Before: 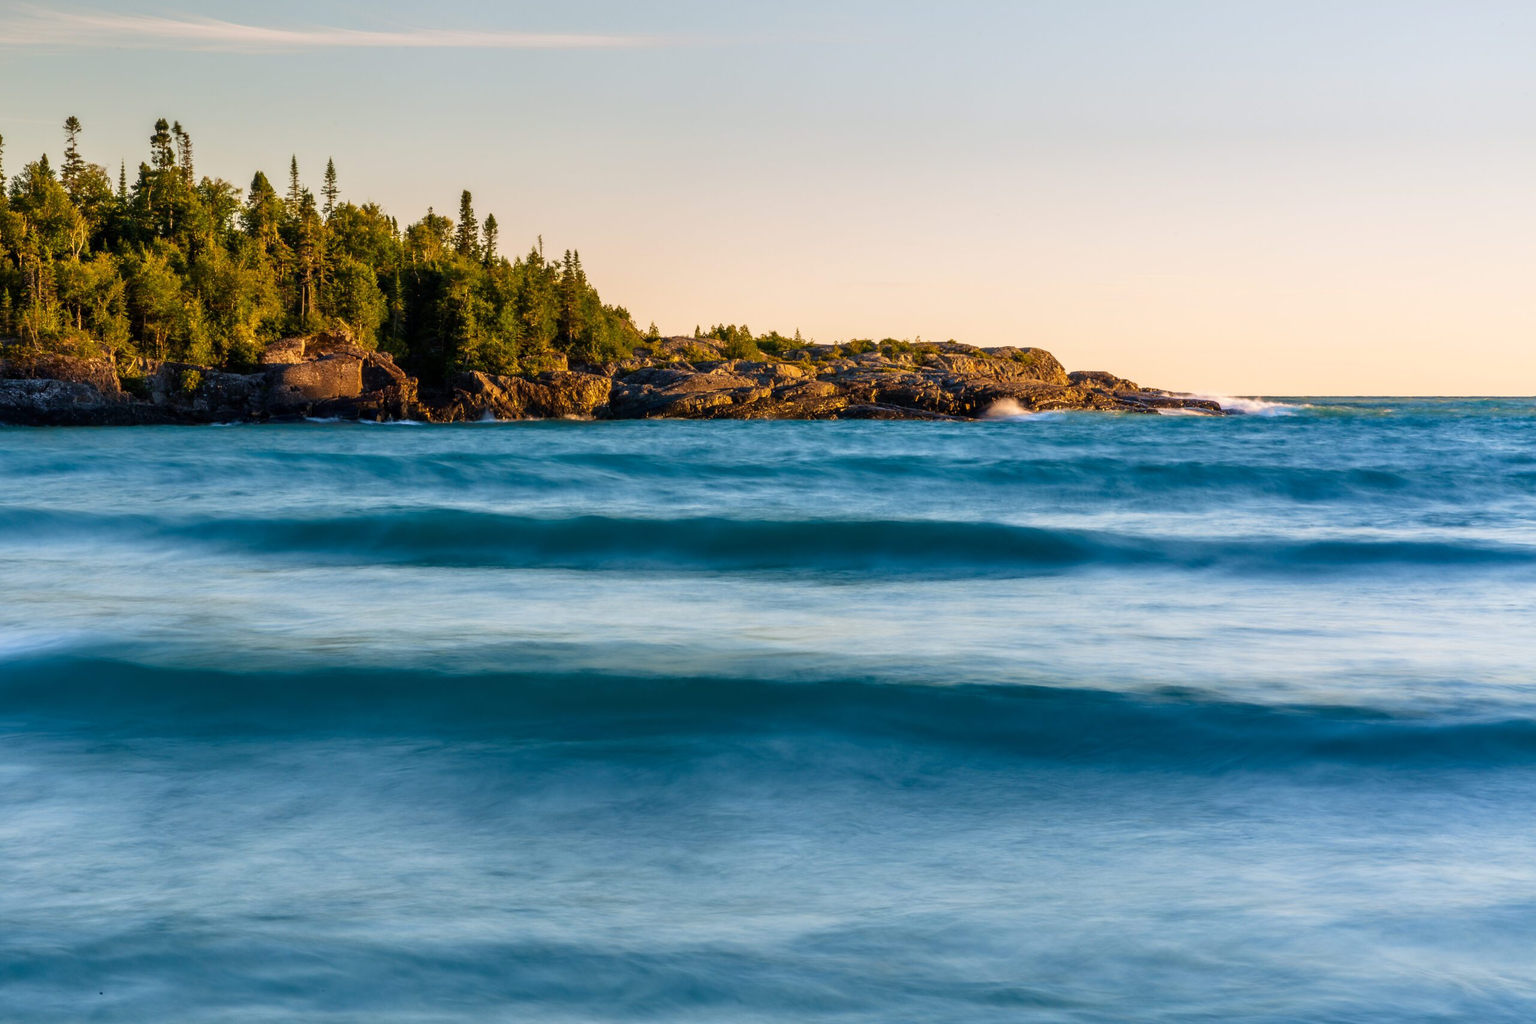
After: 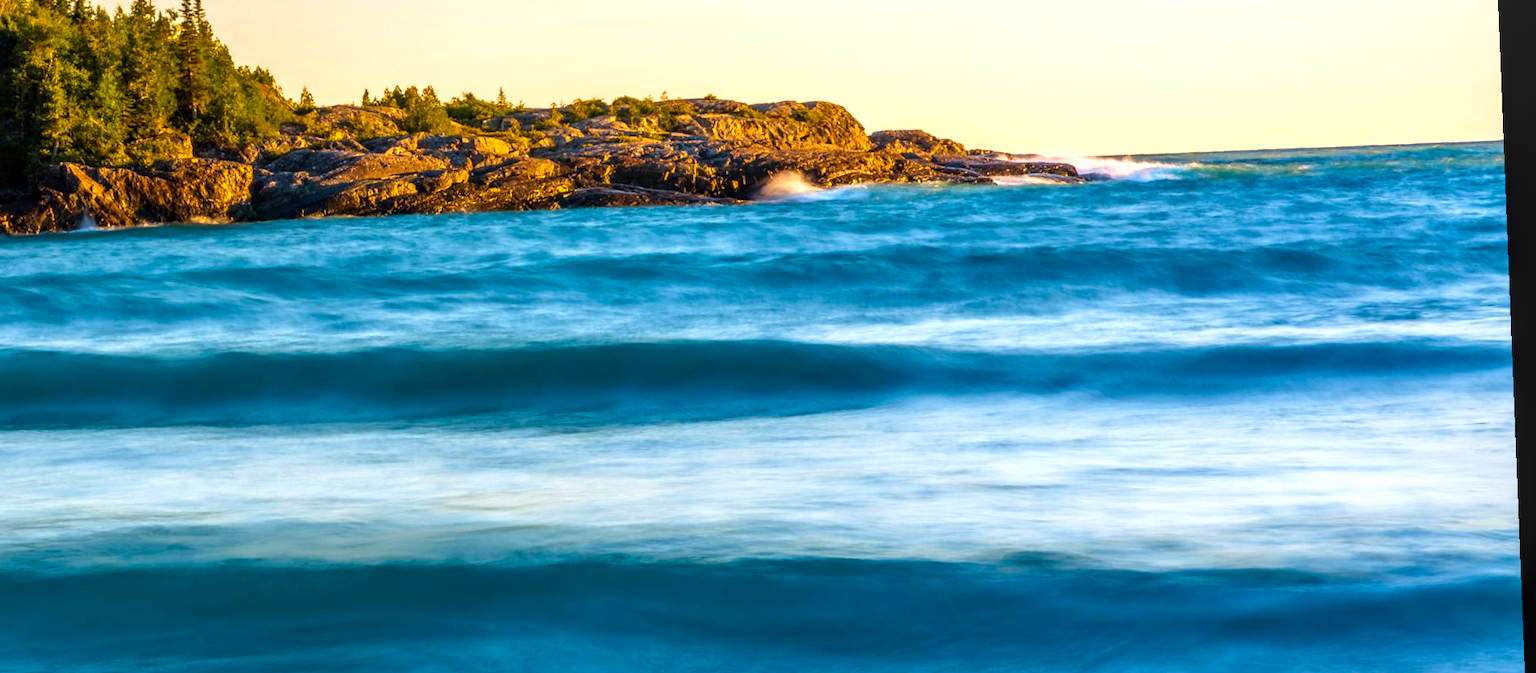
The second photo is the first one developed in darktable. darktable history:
exposure: black level correction 0, exposure 0.5 EV, compensate highlight preservation false
color balance rgb: perceptual saturation grading › global saturation 30%, global vibrance 10%
local contrast: on, module defaults
rotate and perspective: rotation -2.29°, automatic cropping off
crop and rotate: left 27.938%, top 27.046%, bottom 27.046%
